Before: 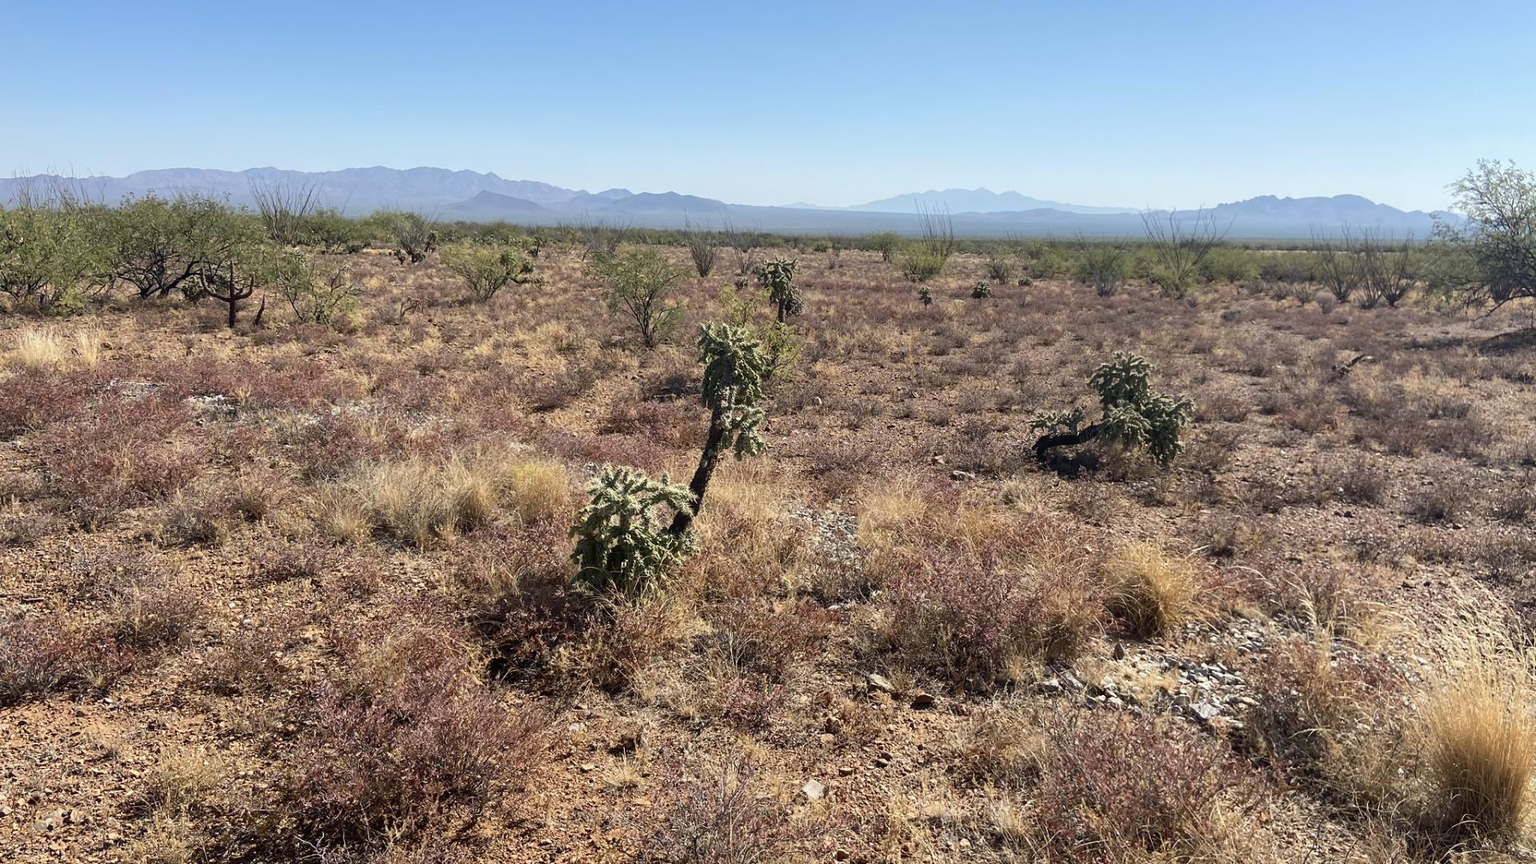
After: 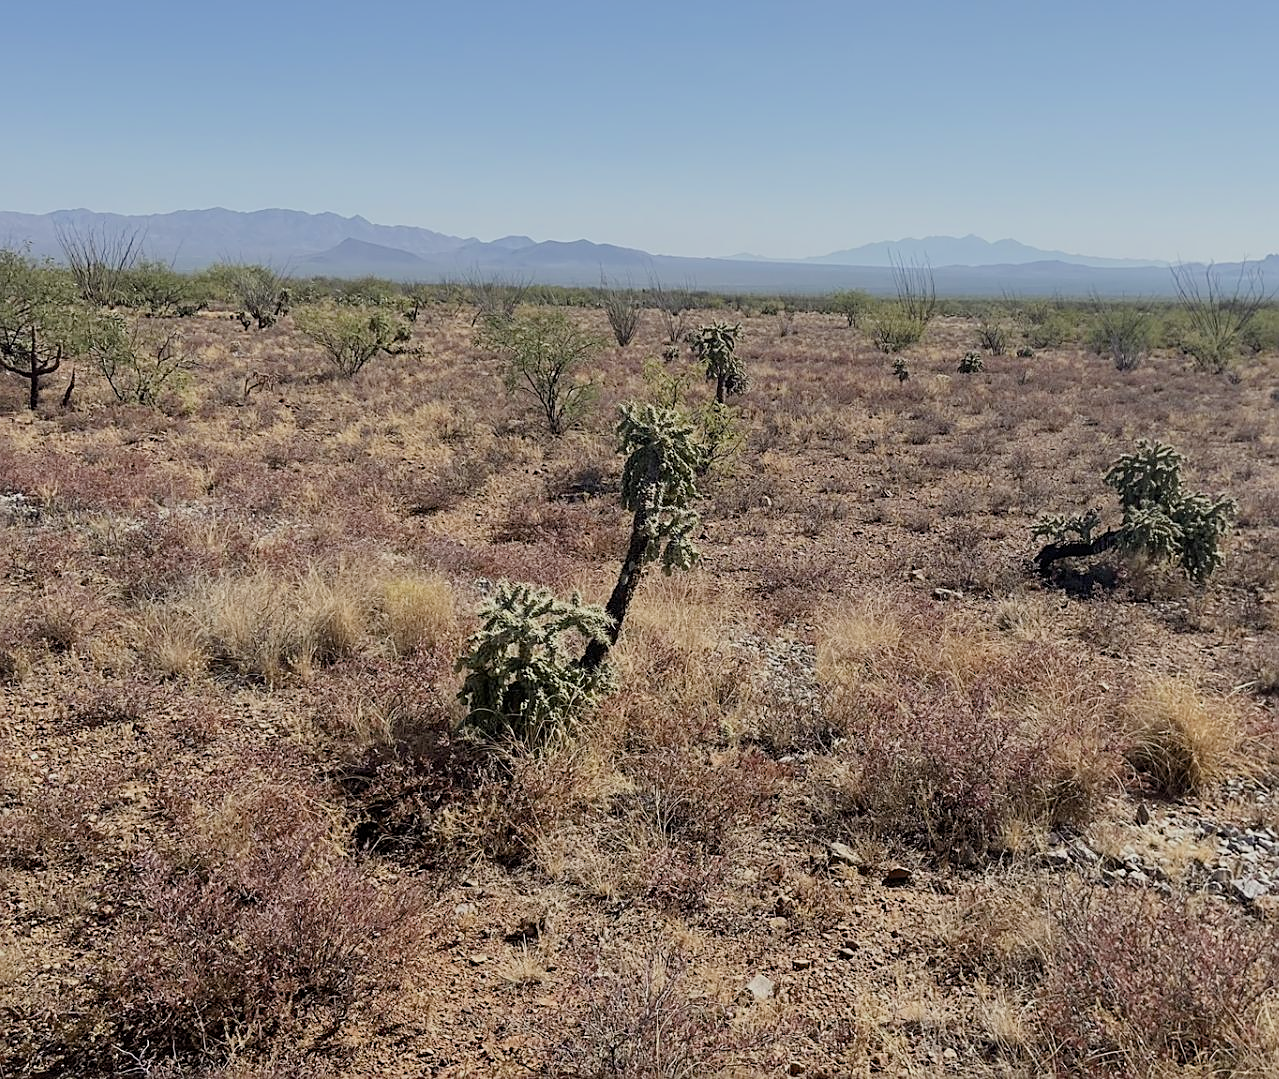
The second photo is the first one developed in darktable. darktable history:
sharpen: on, module defaults
crop and rotate: left 13.383%, right 19.954%
filmic rgb: middle gray luminance 18.31%, black relative exposure -10.49 EV, white relative exposure 3.42 EV, target black luminance 0%, hardness 6, latitude 98.14%, contrast 0.836, shadows ↔ highlights balance 0.751%
